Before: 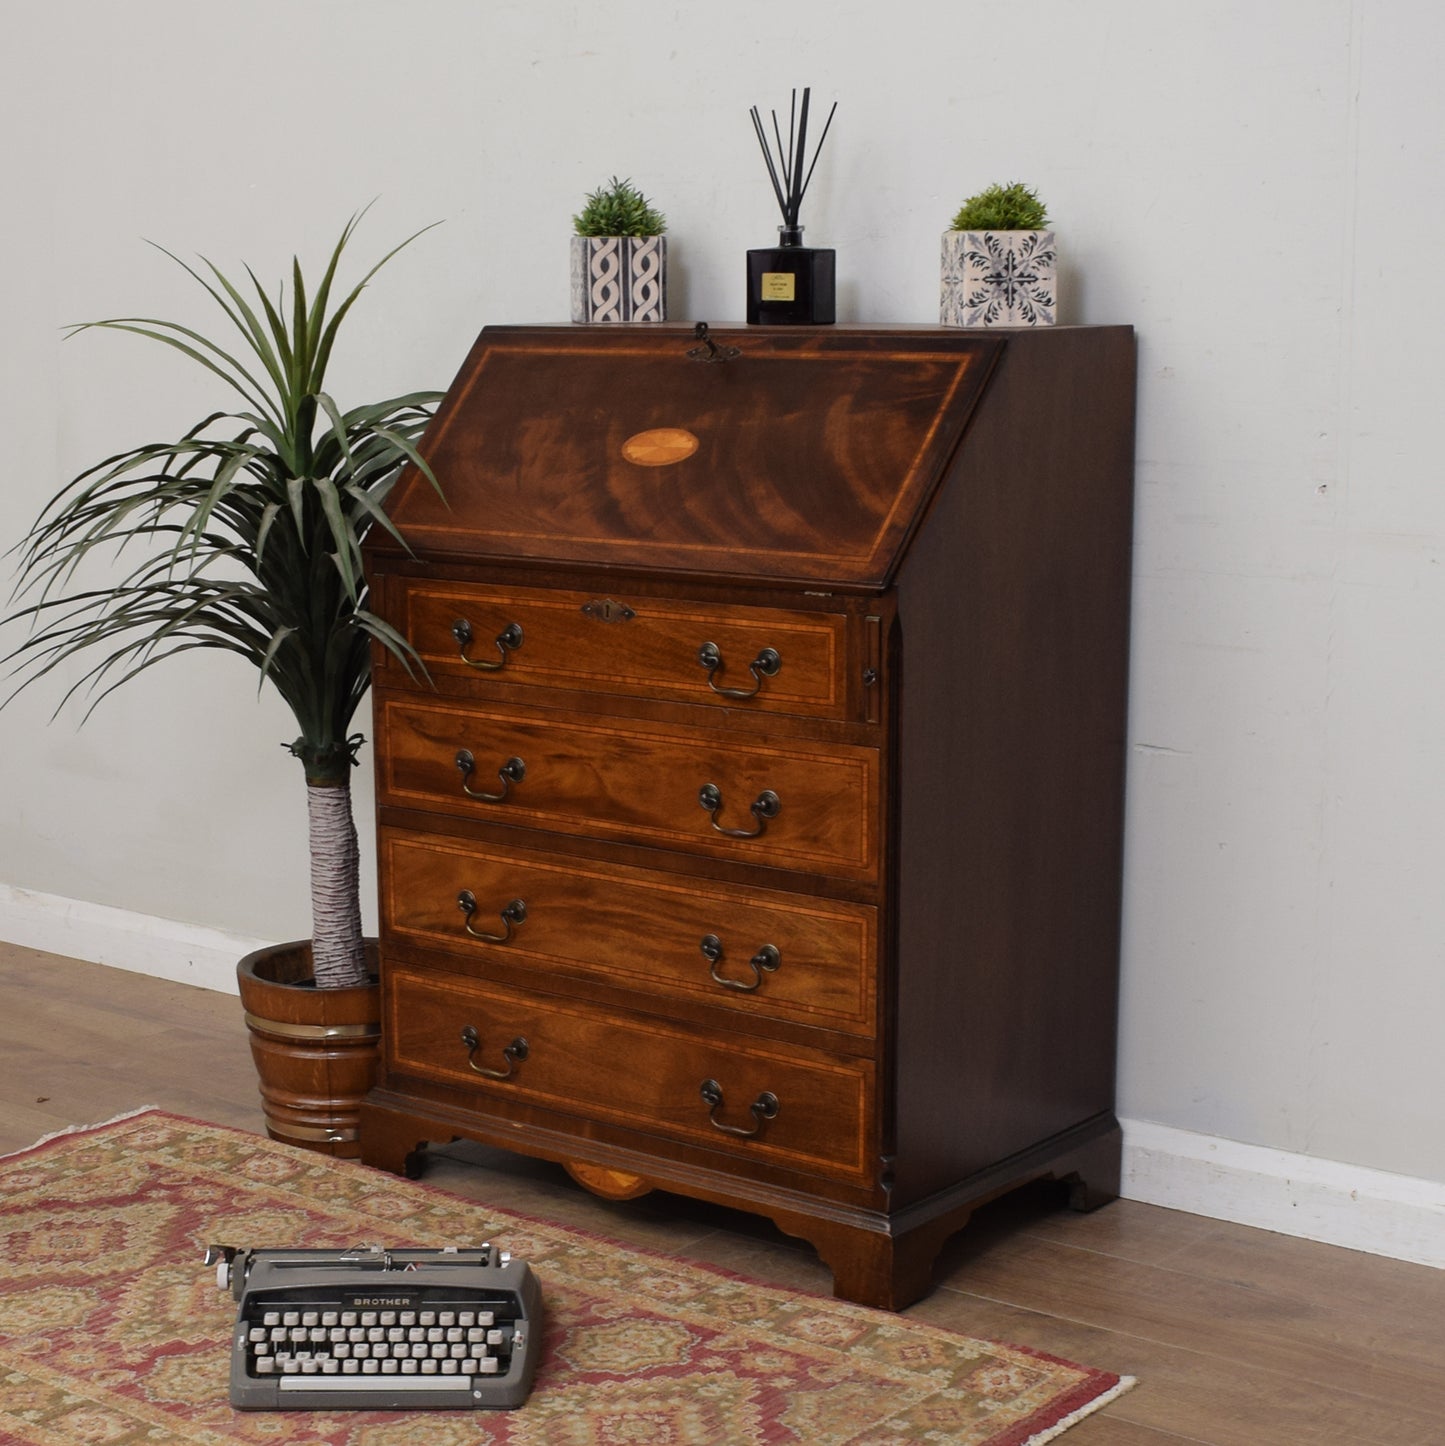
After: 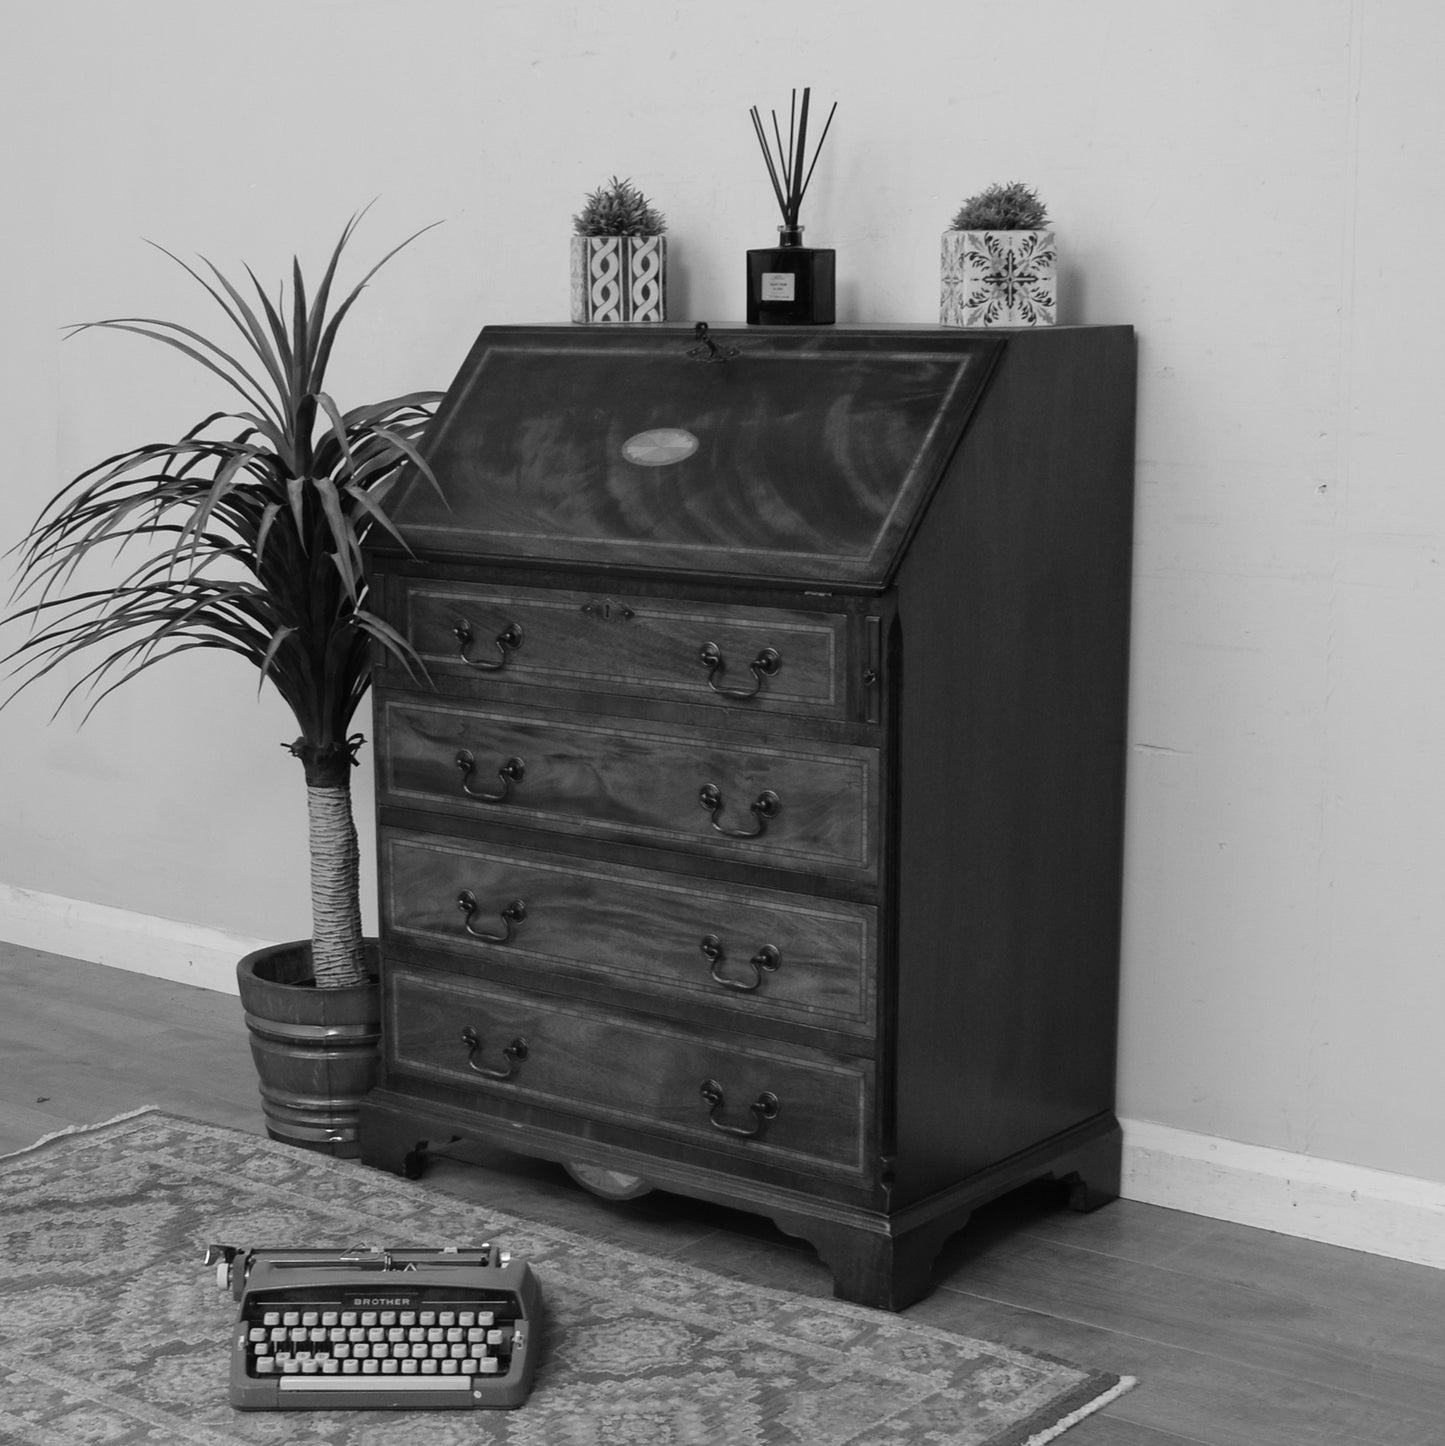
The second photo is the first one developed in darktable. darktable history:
color calibration: output gray [0.714, 0.278, 0, 0], illuminant as shot in camera, x 0.358, y 0.373, temperature 4628.91 K
